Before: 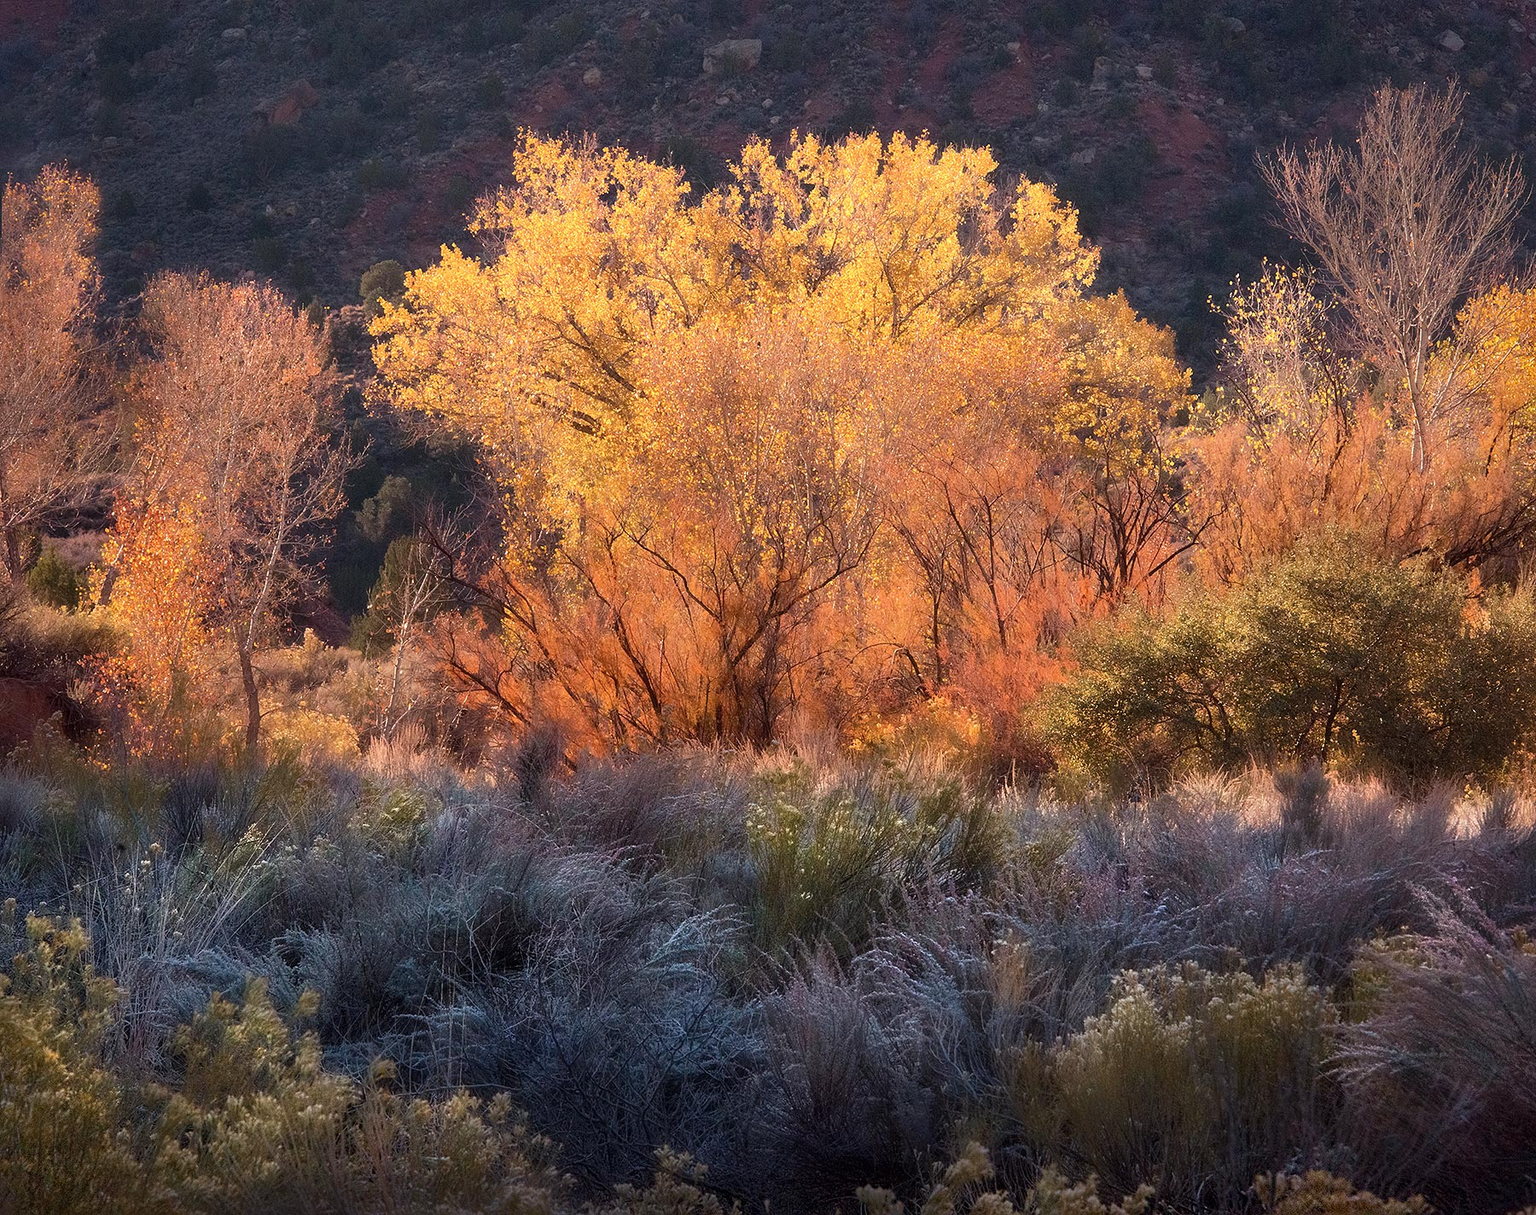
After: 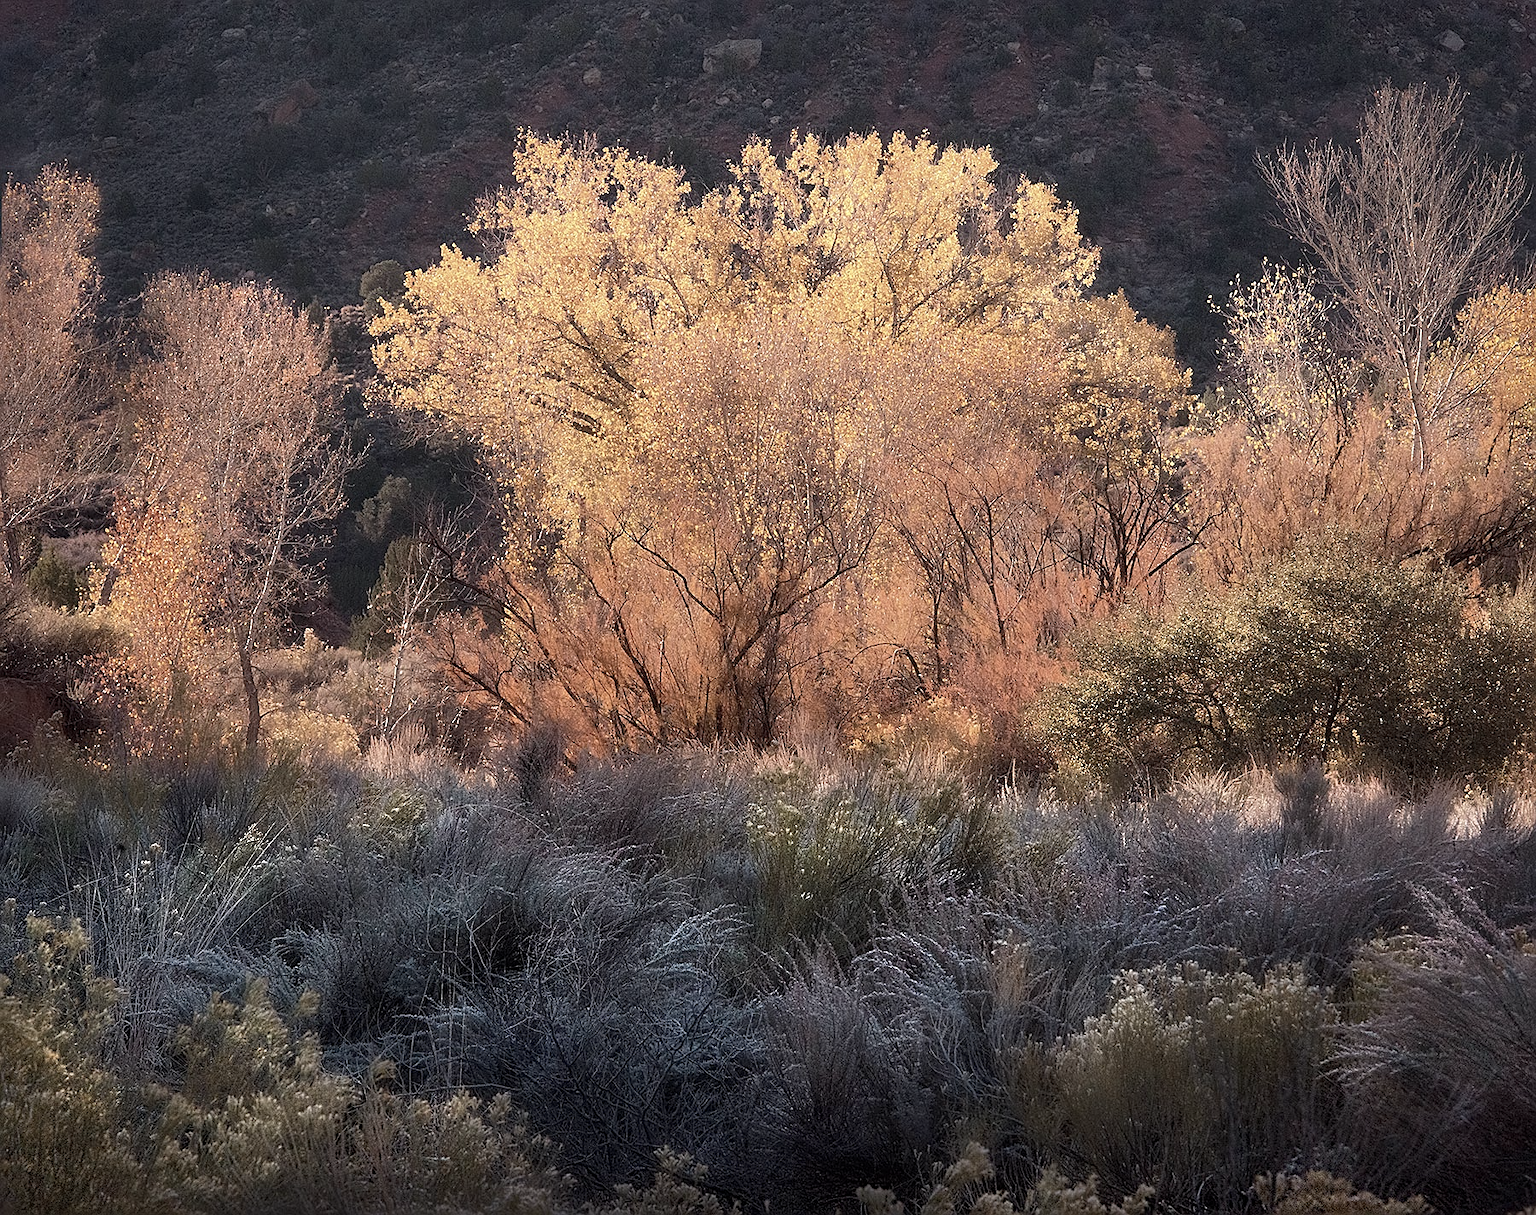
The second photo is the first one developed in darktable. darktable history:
sharpen: on, module defaults
color correction: saturation 0.57
